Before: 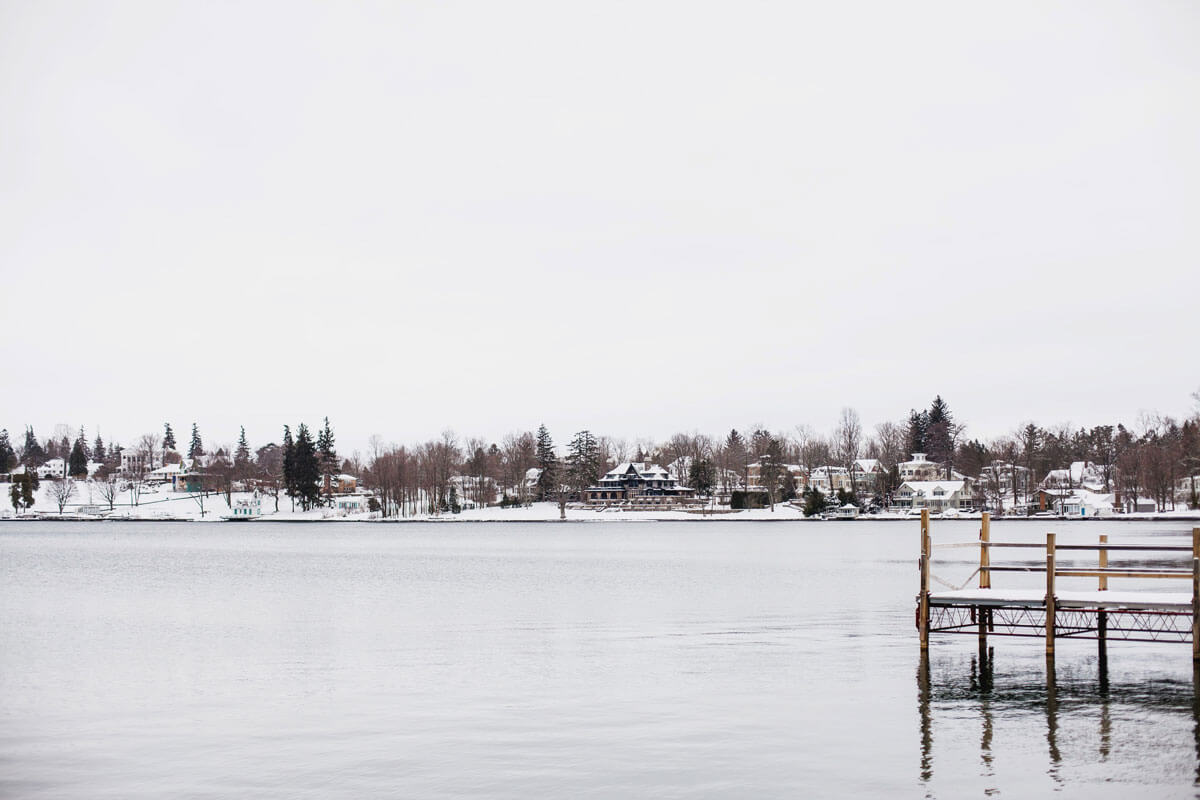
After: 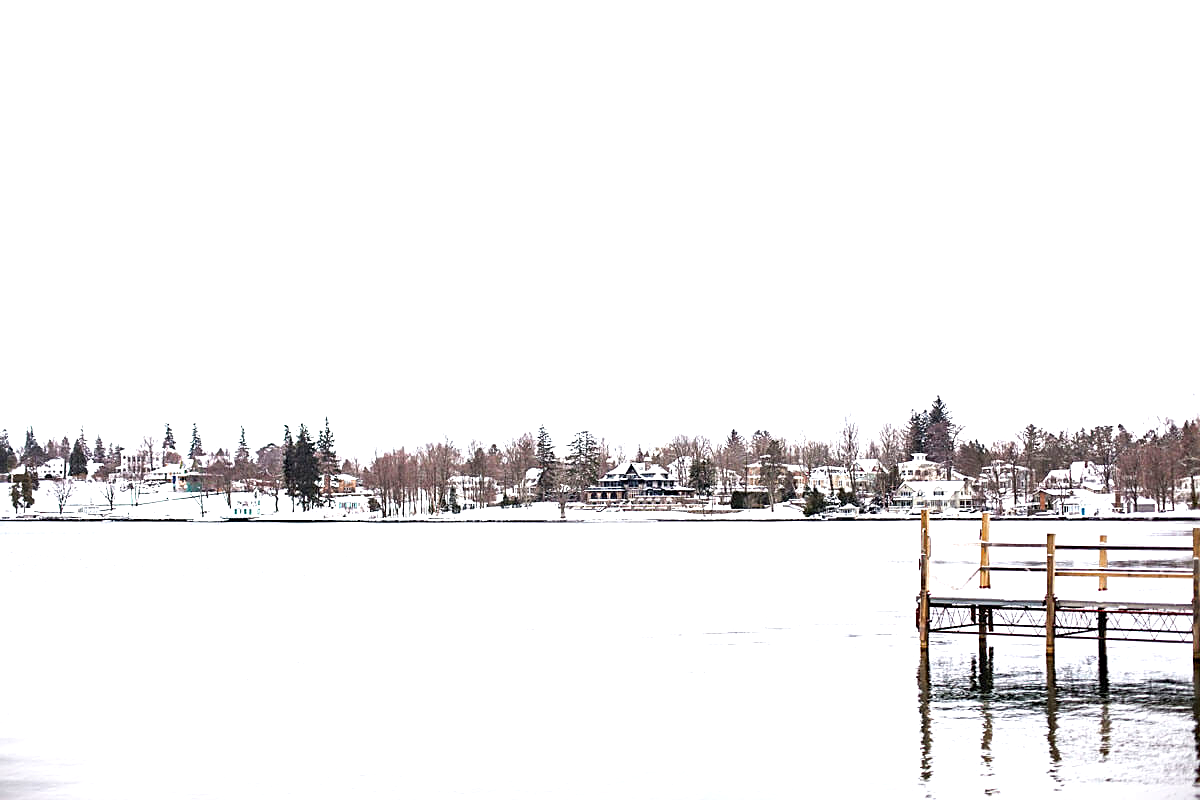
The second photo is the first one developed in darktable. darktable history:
exposure: black level correction 0, exposure 1.3 EV, compensate highlight preservation false
graduated density: rotation -180°, offset 27.42
sharpen: on, module defaults
haze removal: compatibility mode true, adaptive false
